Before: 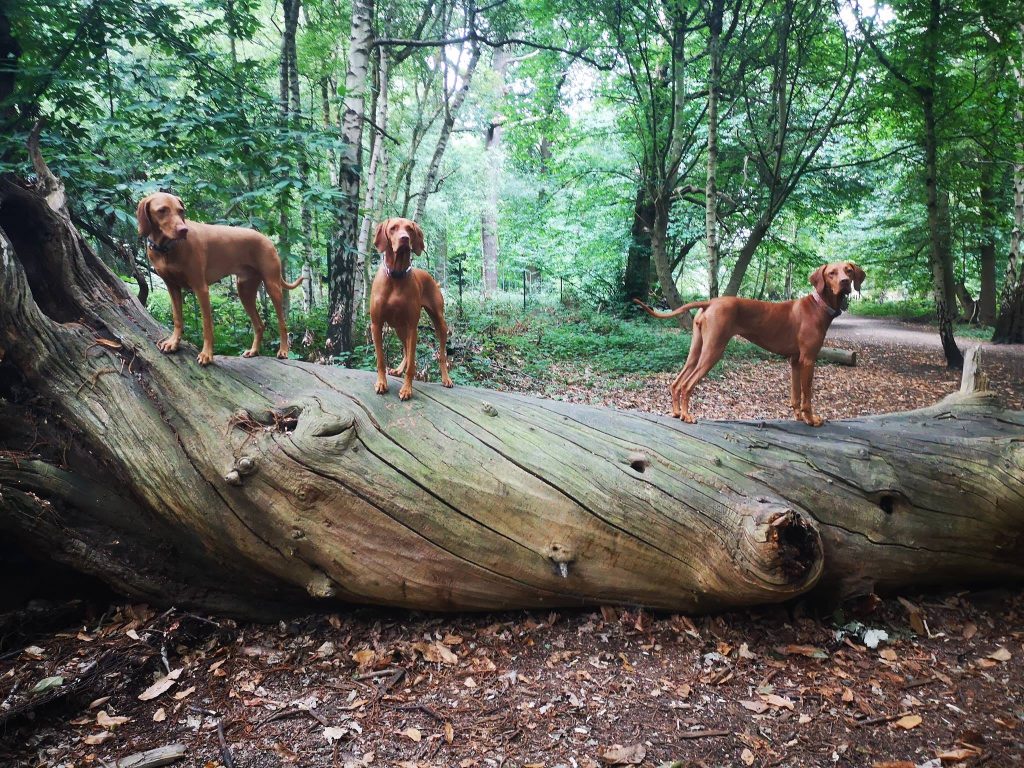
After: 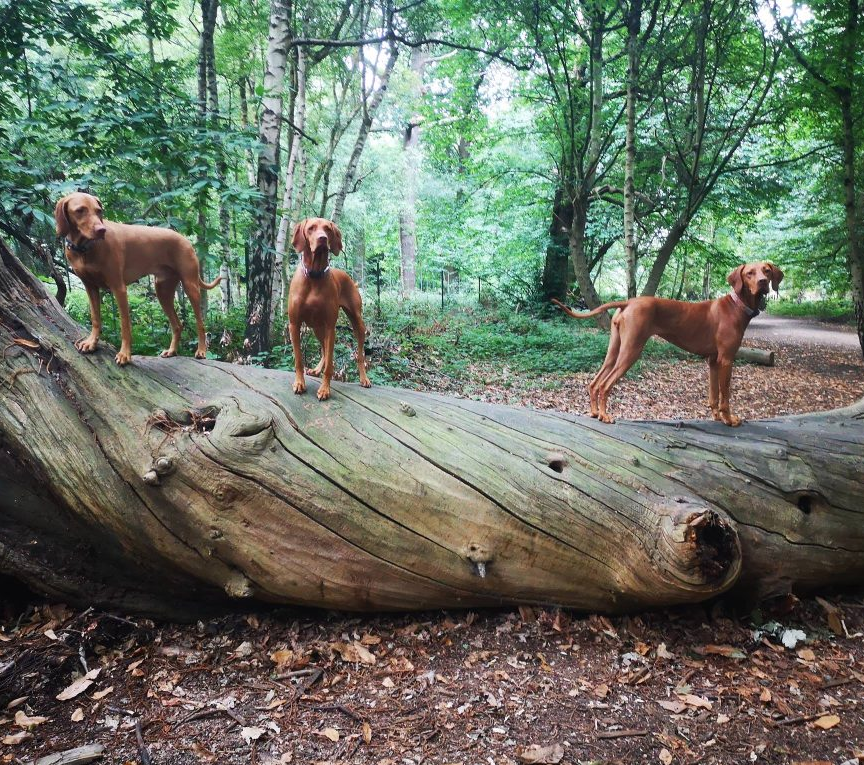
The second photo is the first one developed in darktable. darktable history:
crop: left 8.026%, right 7.374%
exposure: compensate highlight preservation false
